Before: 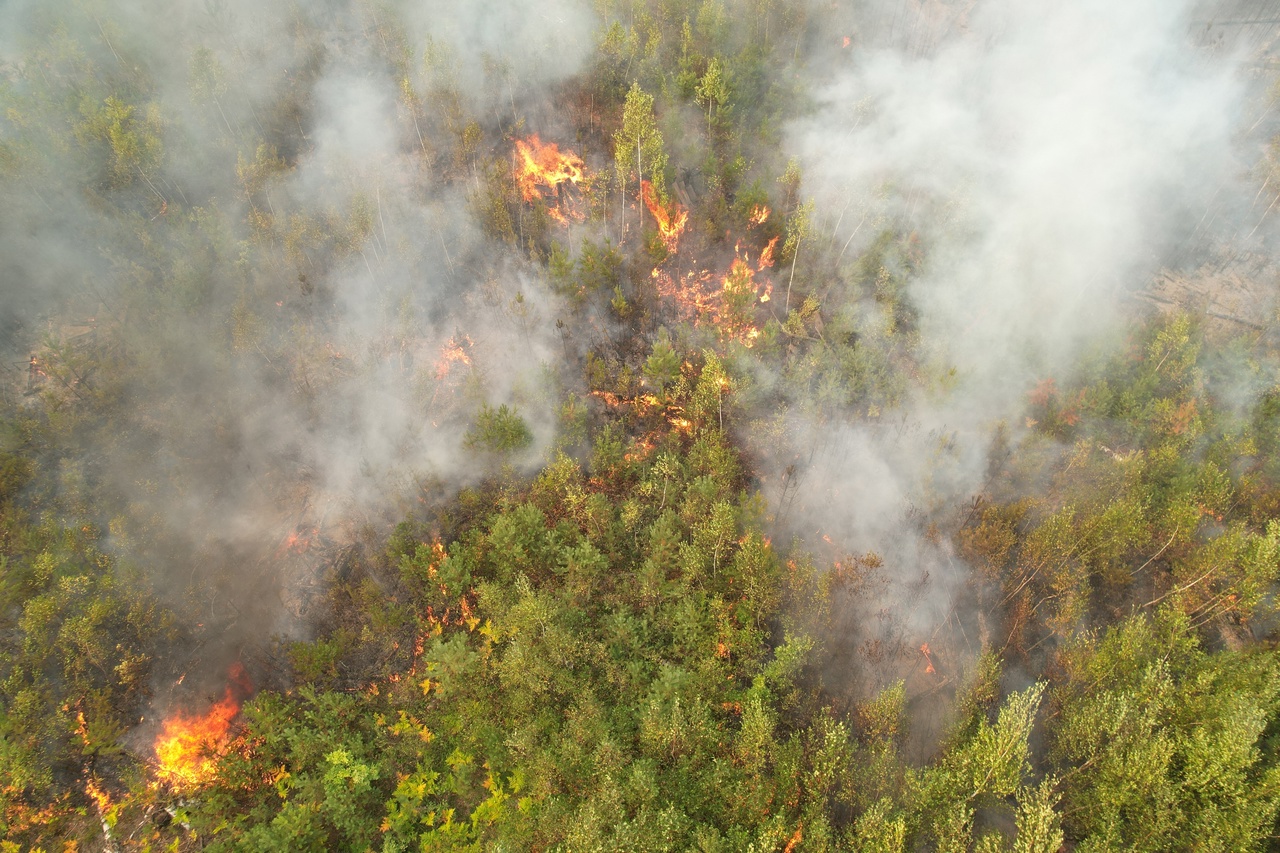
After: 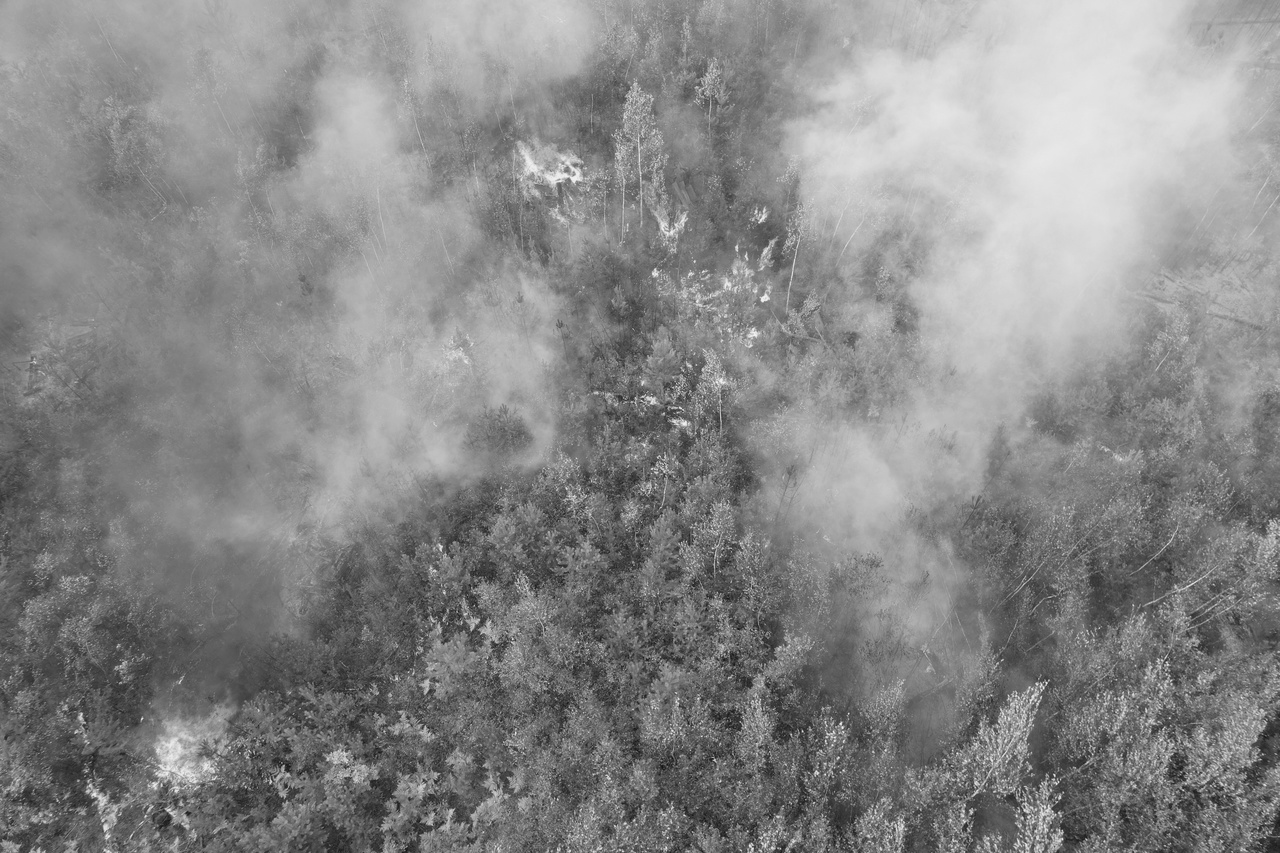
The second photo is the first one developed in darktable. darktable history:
monochrome: a -6.99, b 35.61, size 1.4
exposure: exposure -0.151 EV, compensate highlight preservation false
